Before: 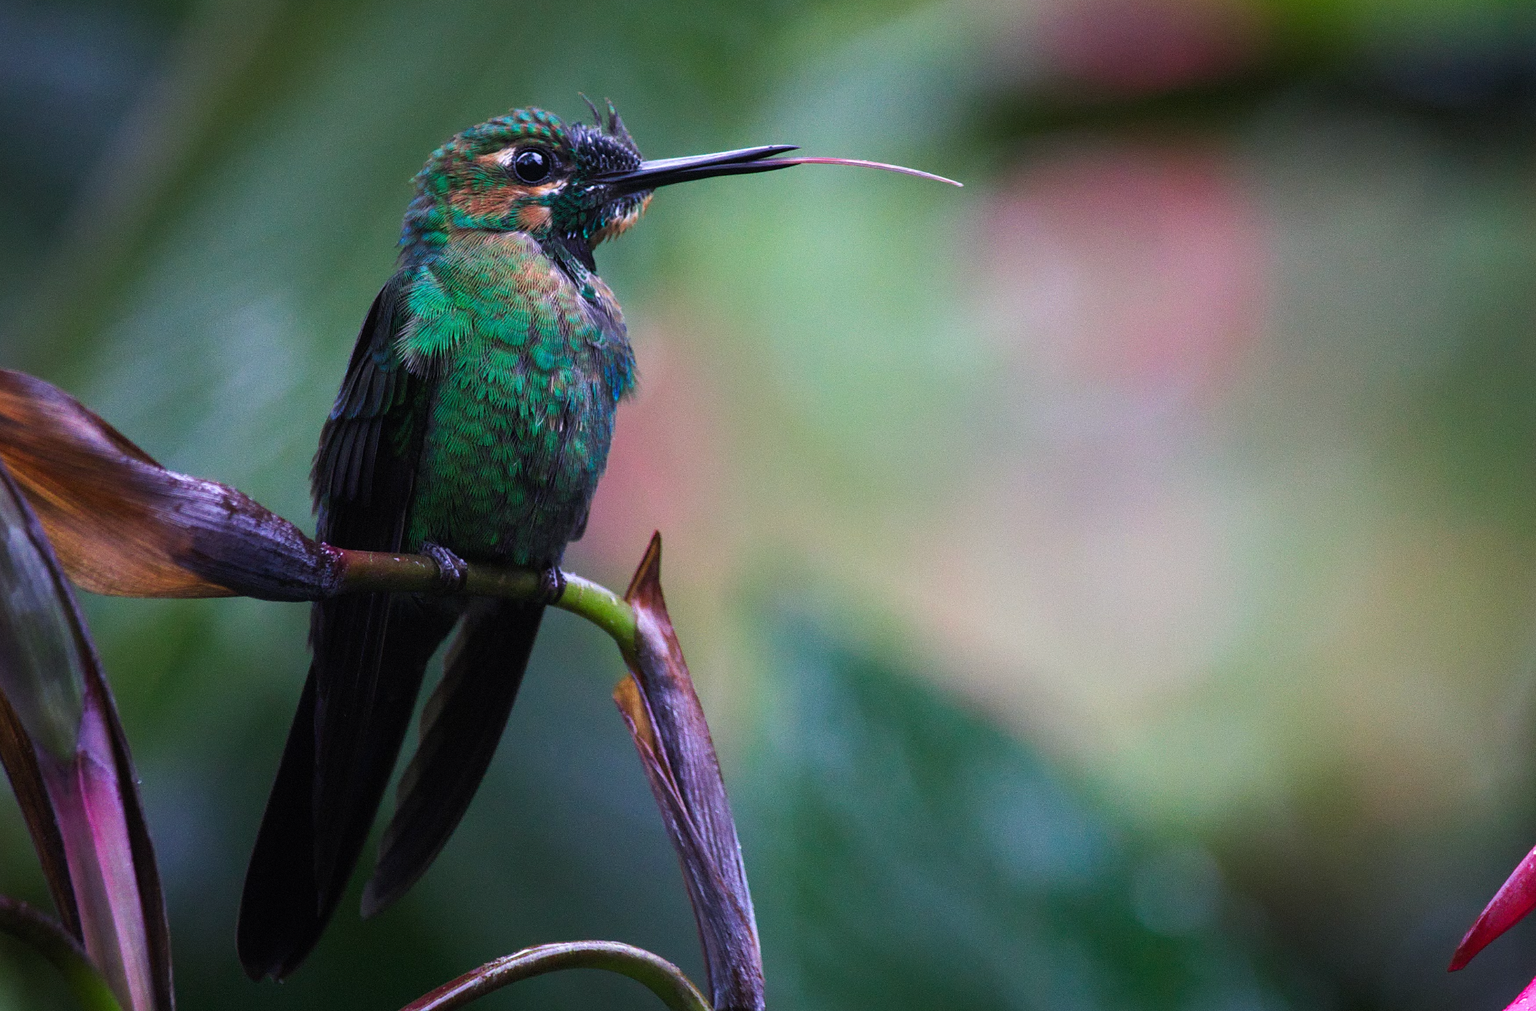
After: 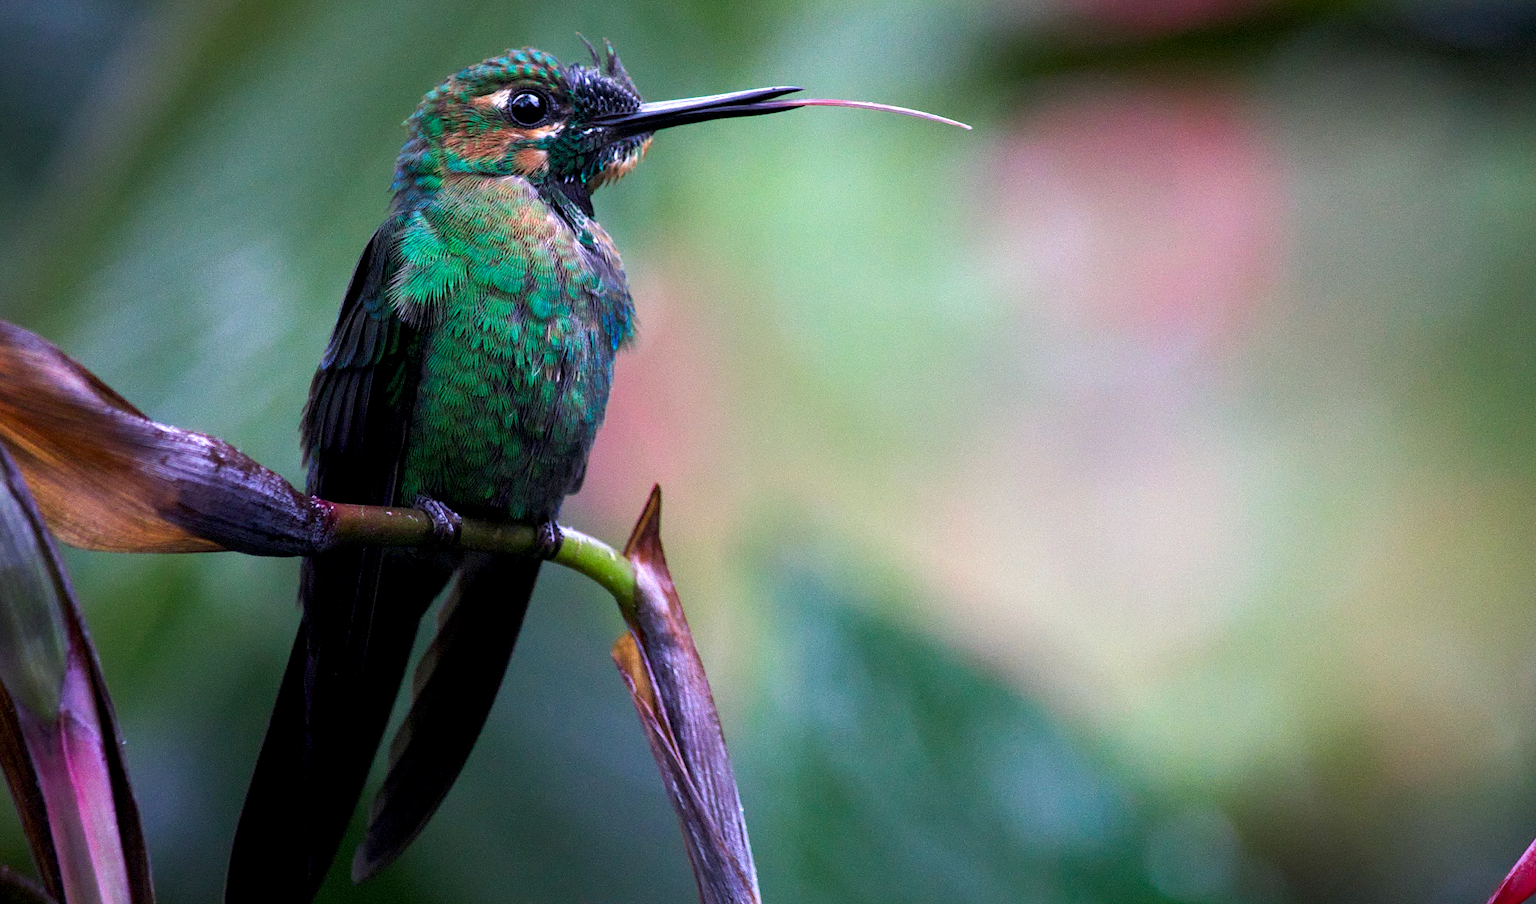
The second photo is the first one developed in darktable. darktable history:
crop: left 1.255%, top 6.099%, right 1.56%, bottom 6.928%
exposure: black level correction 0.005, exposure 0.413 EV, compensate exposure bias true, compensate highlight preservation false
